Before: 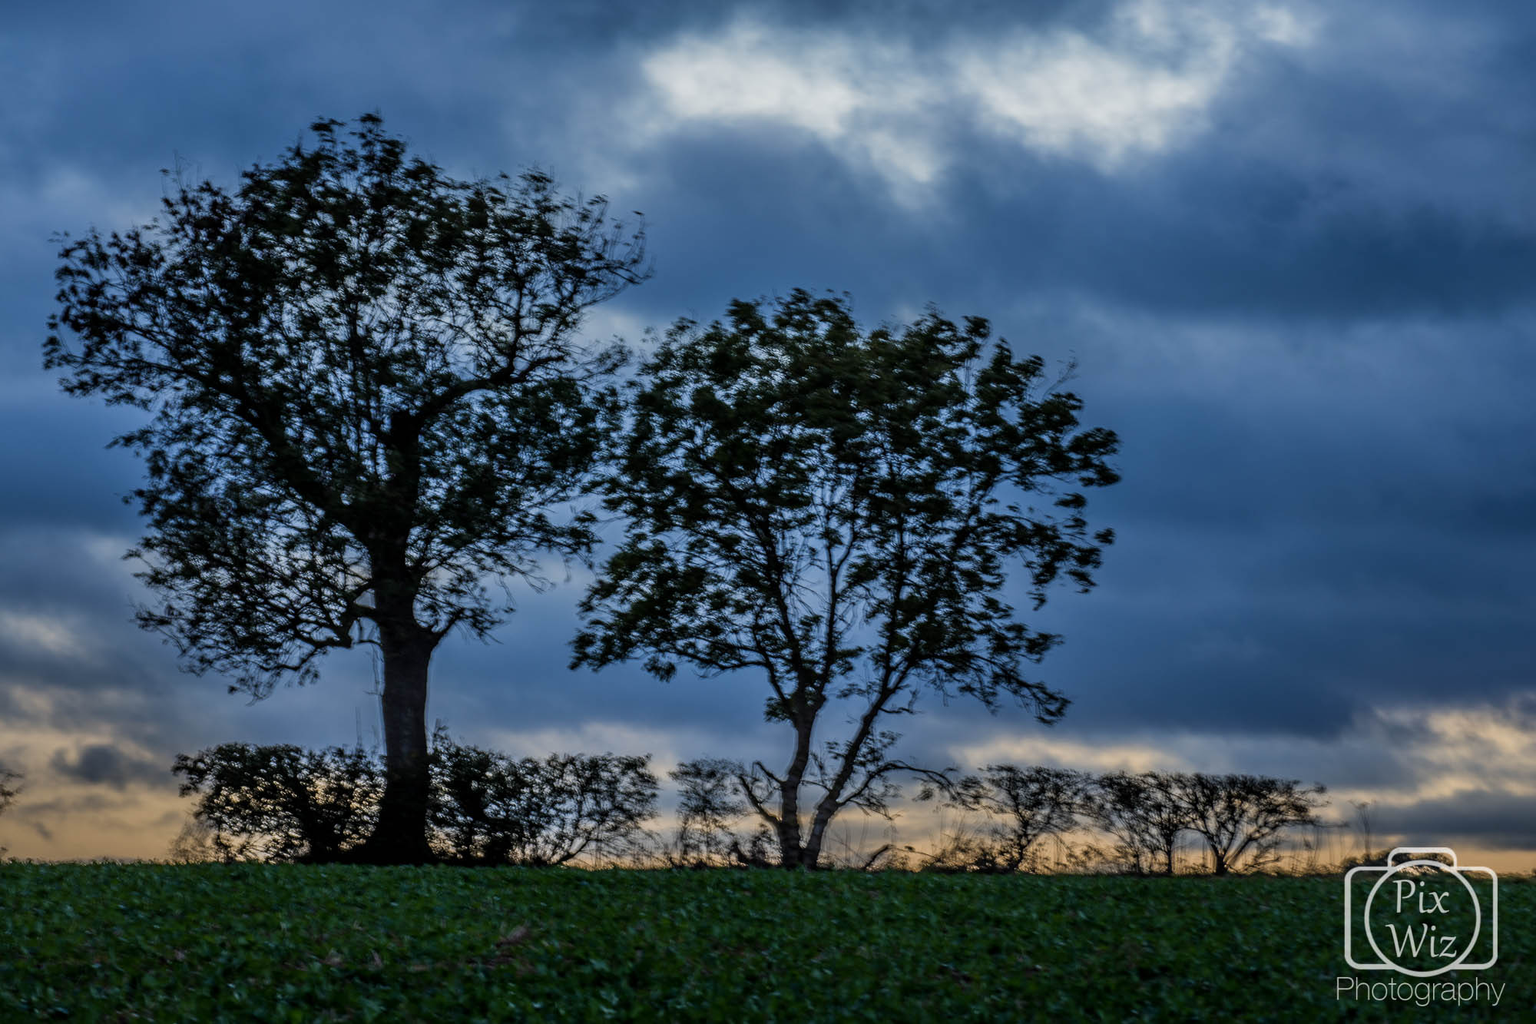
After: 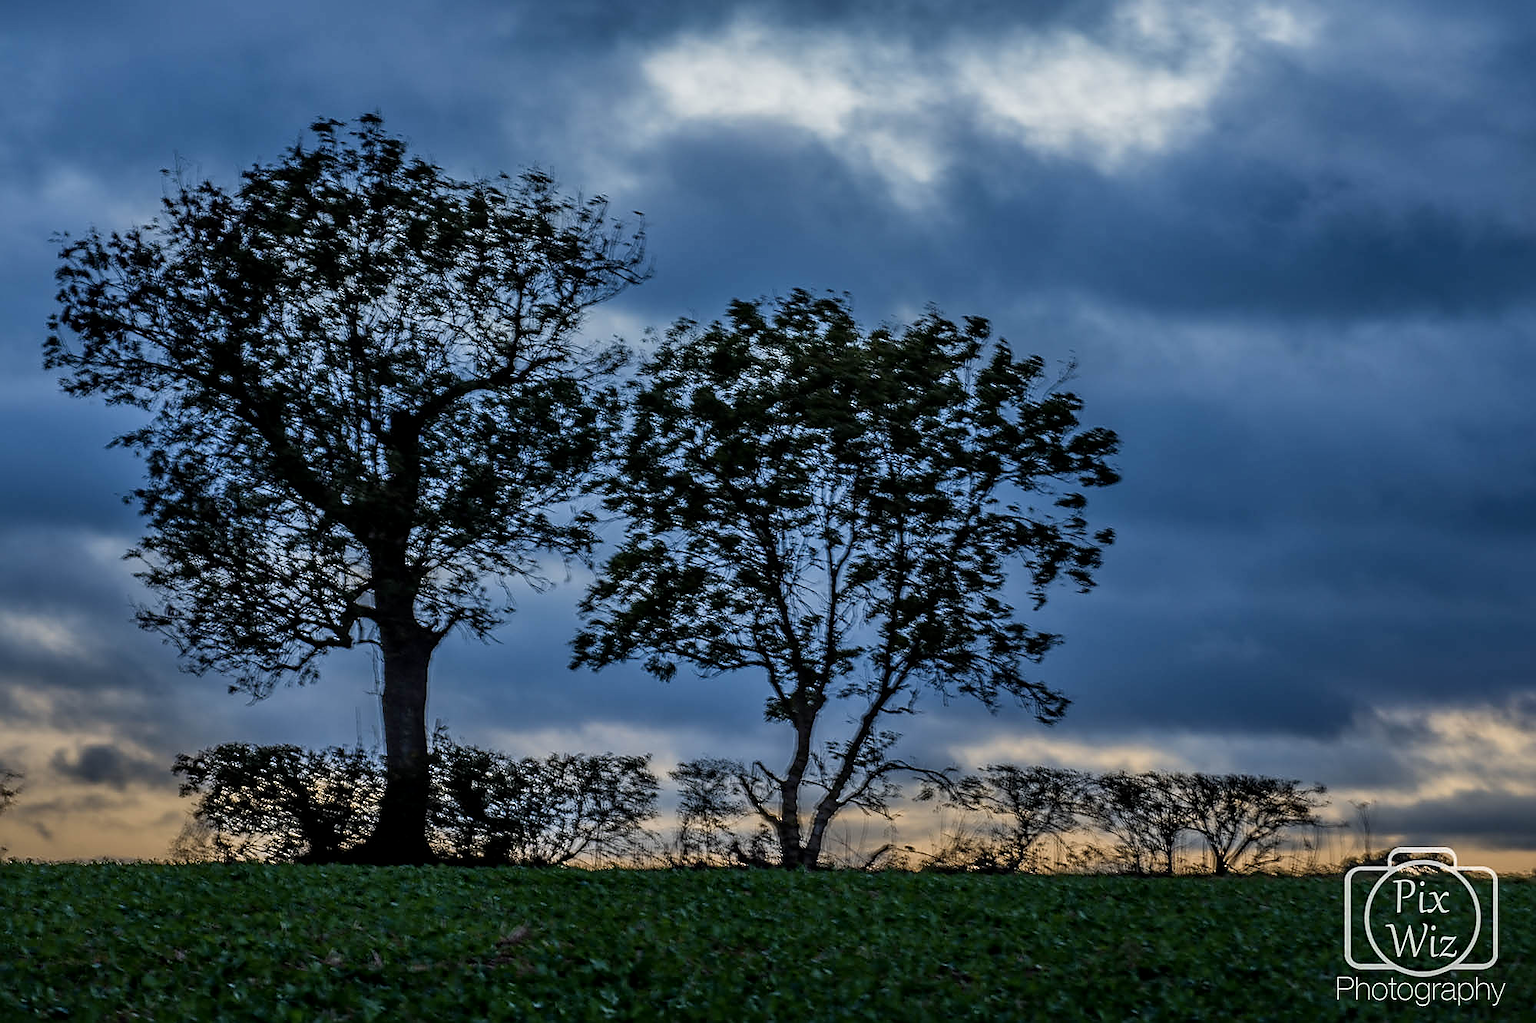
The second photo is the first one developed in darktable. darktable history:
sharpen: radius 1.364, amount 1.239, threshold 0.824
local contrast: mode bilateral grid, contrast 19, coarseness 50, detail 119%, midtone range 0.2
